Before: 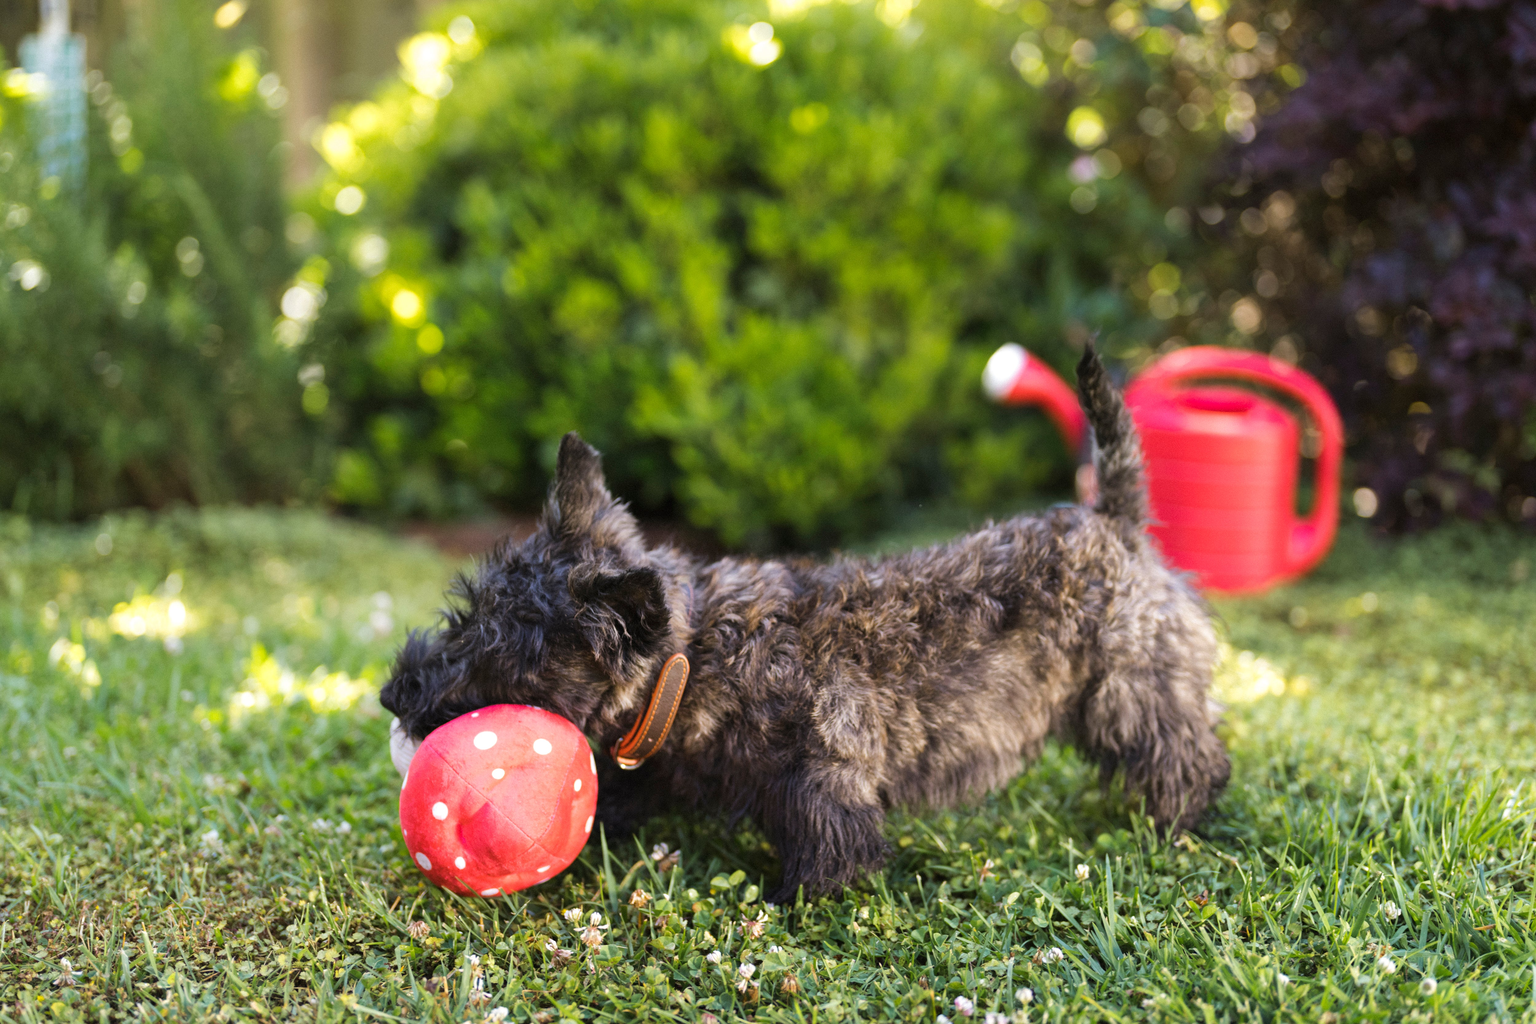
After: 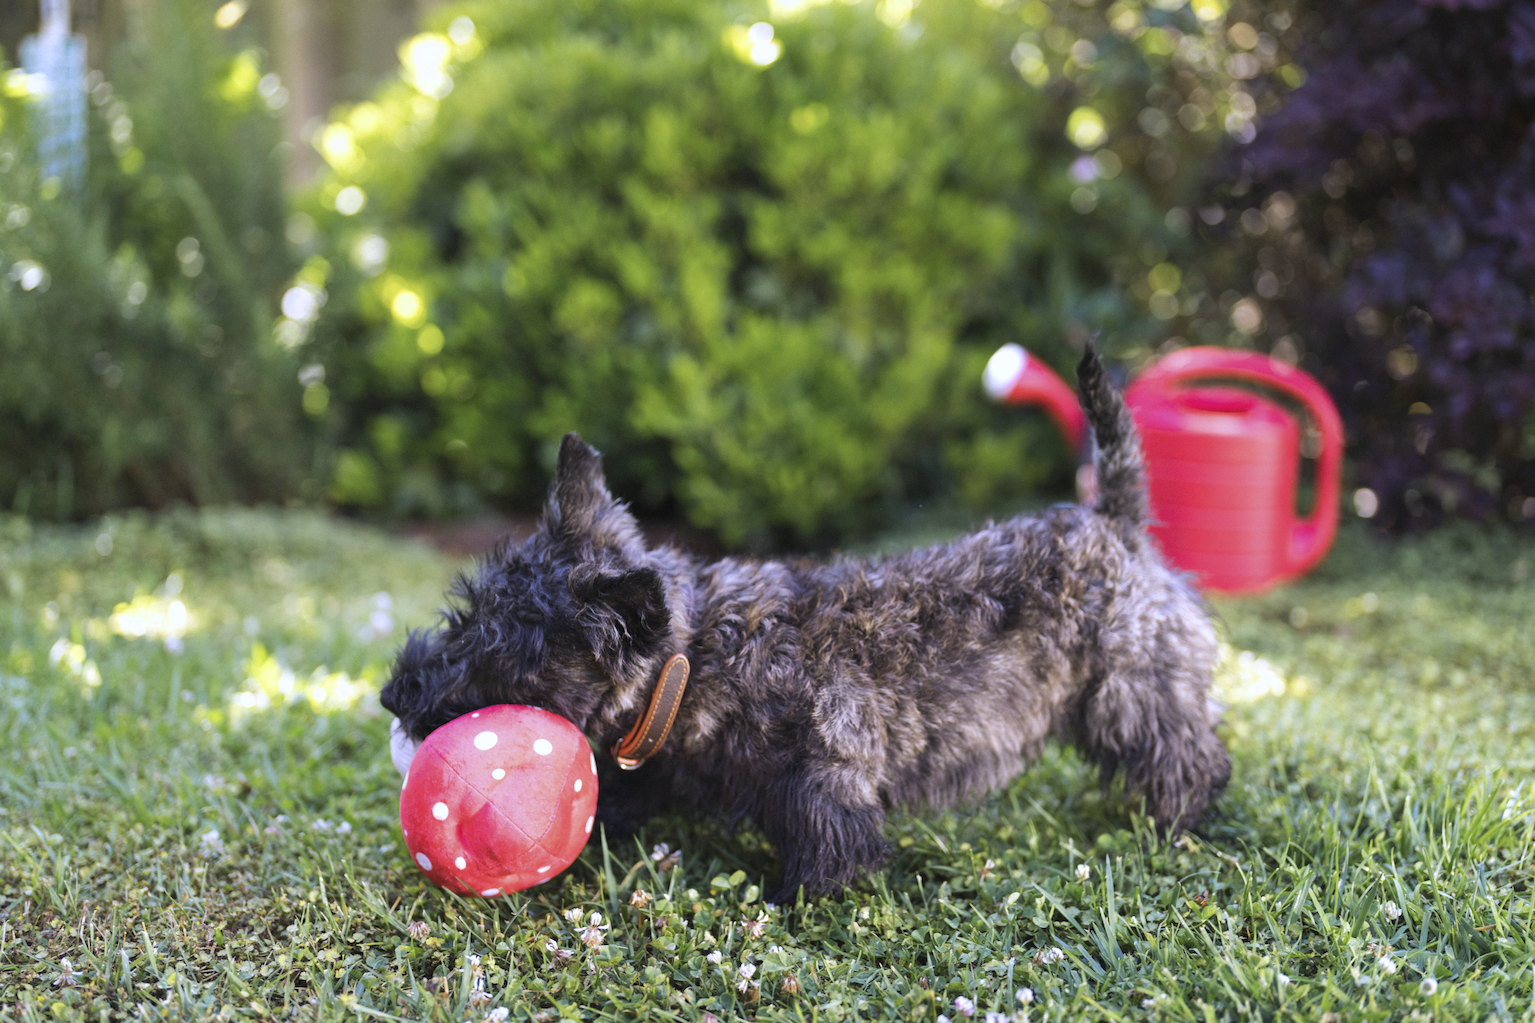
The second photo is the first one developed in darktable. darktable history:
color calibration: illuminant as shot in camera, x 0.374, y 0.393, temperature 4257.72 K
